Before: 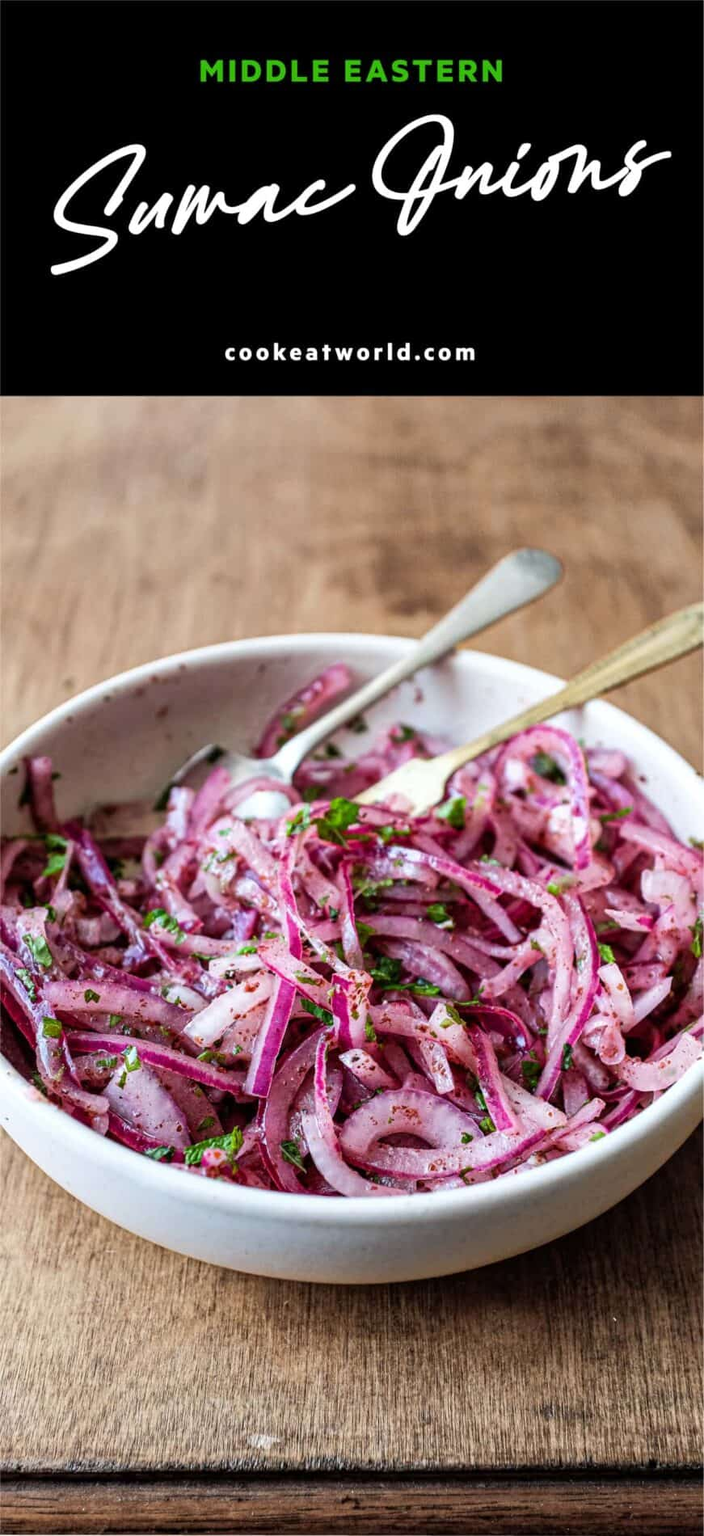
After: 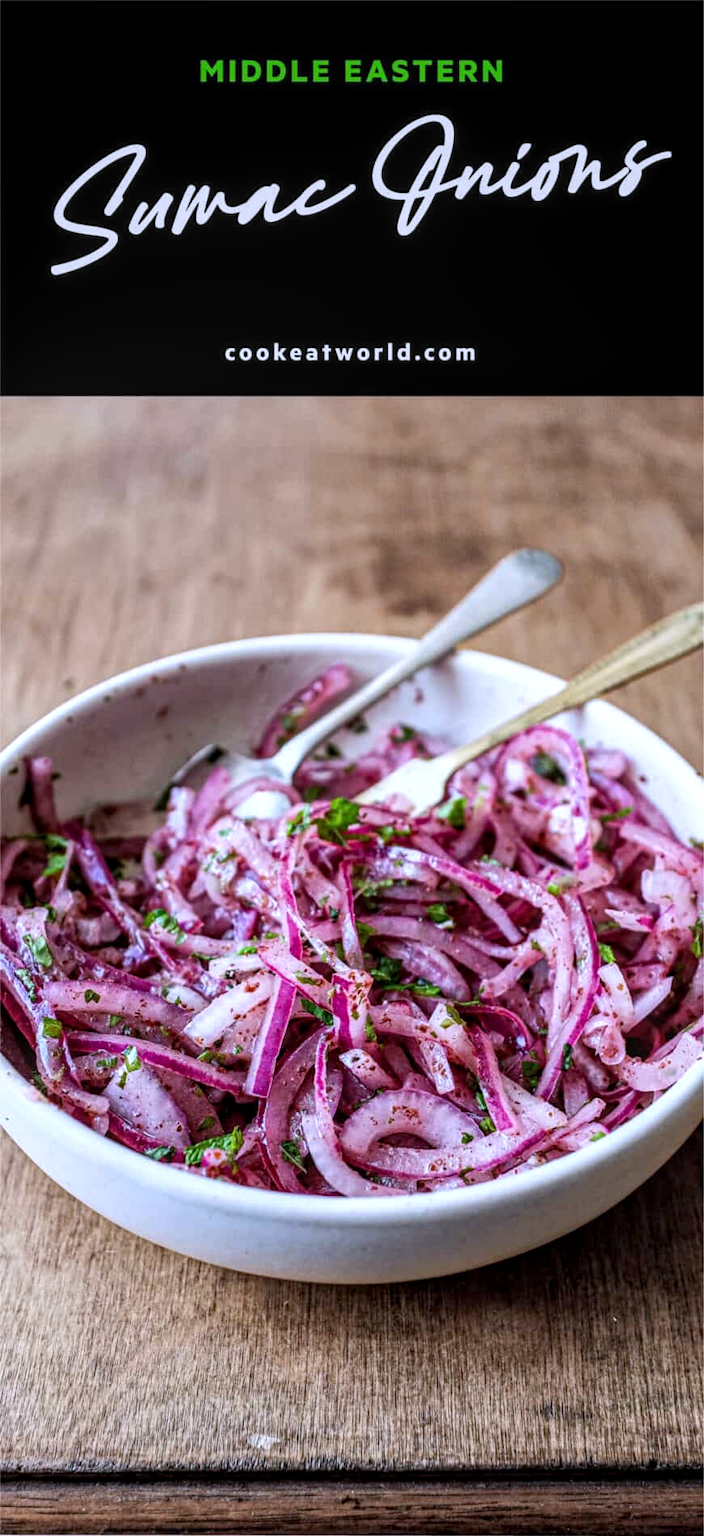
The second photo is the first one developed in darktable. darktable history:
local contrast: on, module defaults
white balance: red 0.967, blue 1.119, emerald 0.756
